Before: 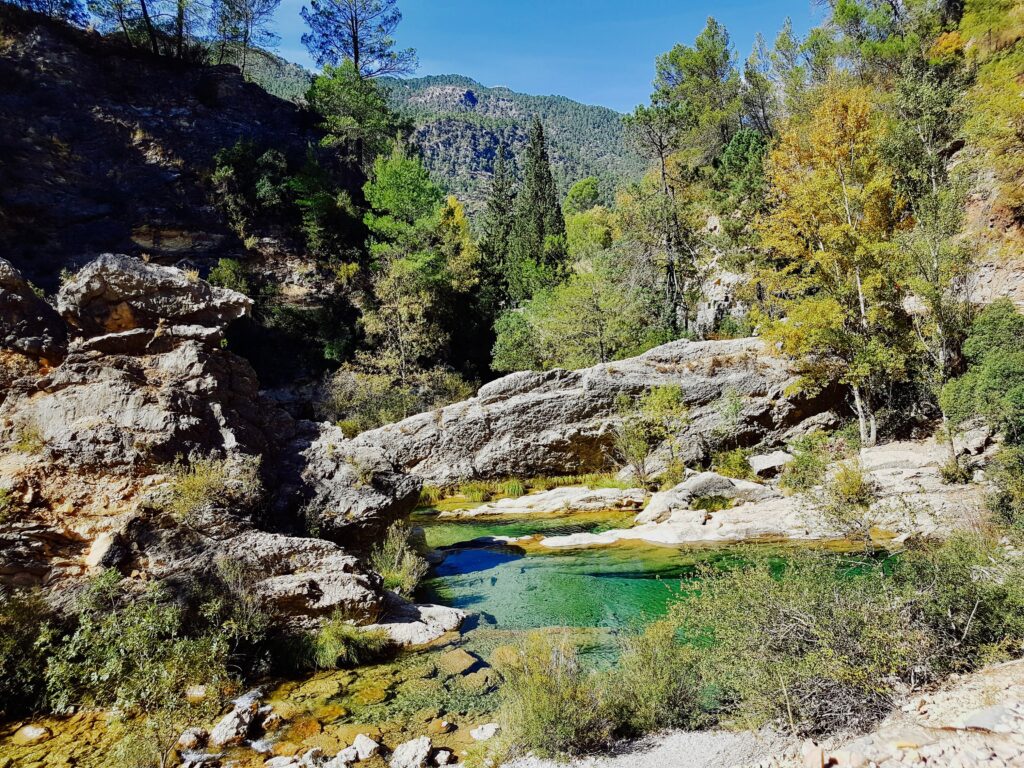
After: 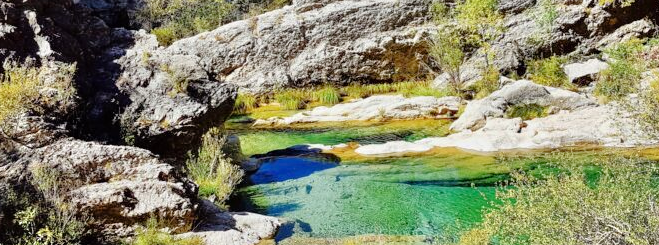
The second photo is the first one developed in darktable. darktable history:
crop: left 18.091%, top 51.13%, right 17.525%, bottom 16.85%
tone equalizer: -7 EV 0.15 EV, -6 EV 0.6 EV, -5 EV 1.15 EV, -4 EV 1.33 EV, -3 EV 1.15 EV, -2 EV 0.6 EV, -1 EV 0.15 EV, mask exposure compensation -0.5 EV
